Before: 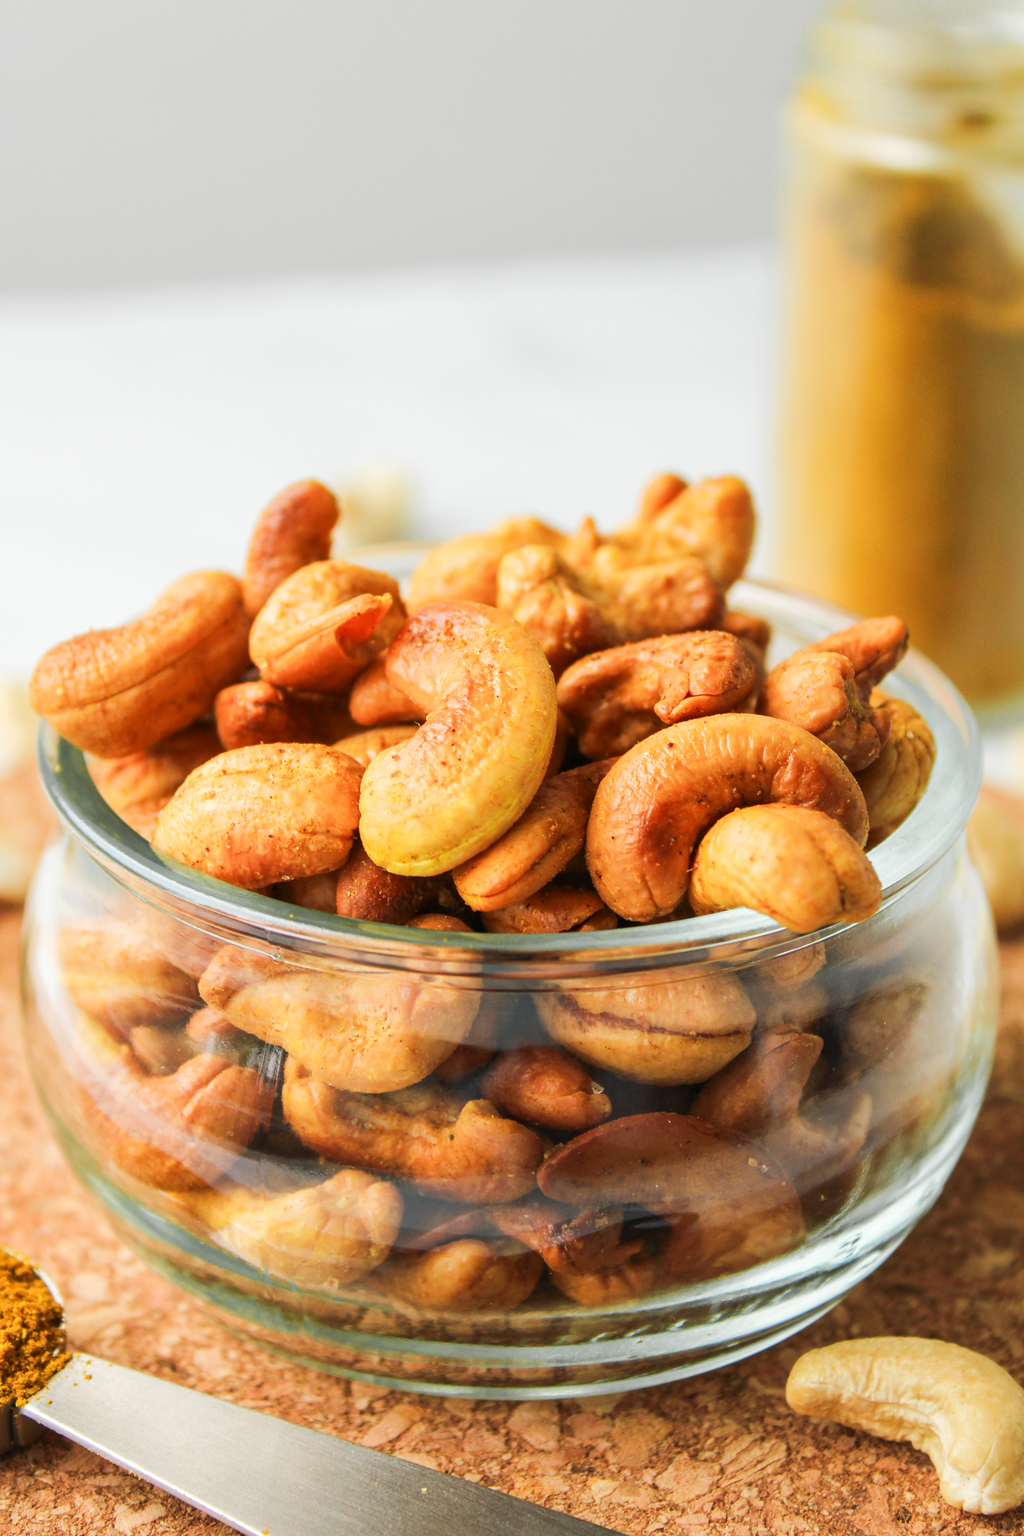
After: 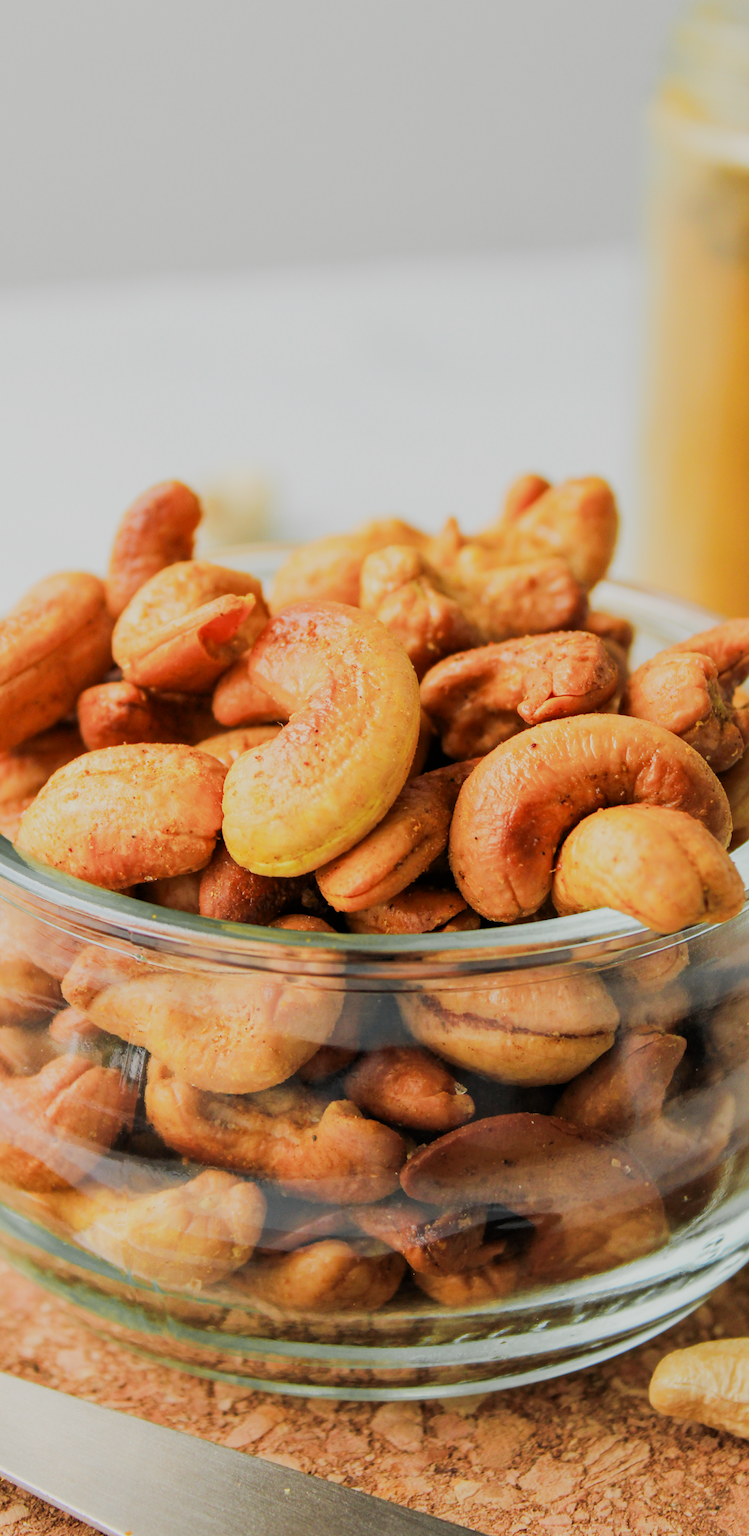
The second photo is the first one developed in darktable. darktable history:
crop: left 13.443%, right 13.31%
filmic rgb: black relative exposure -7.65 EV, white relative exposure 4.56 EV, hardness 3.61
